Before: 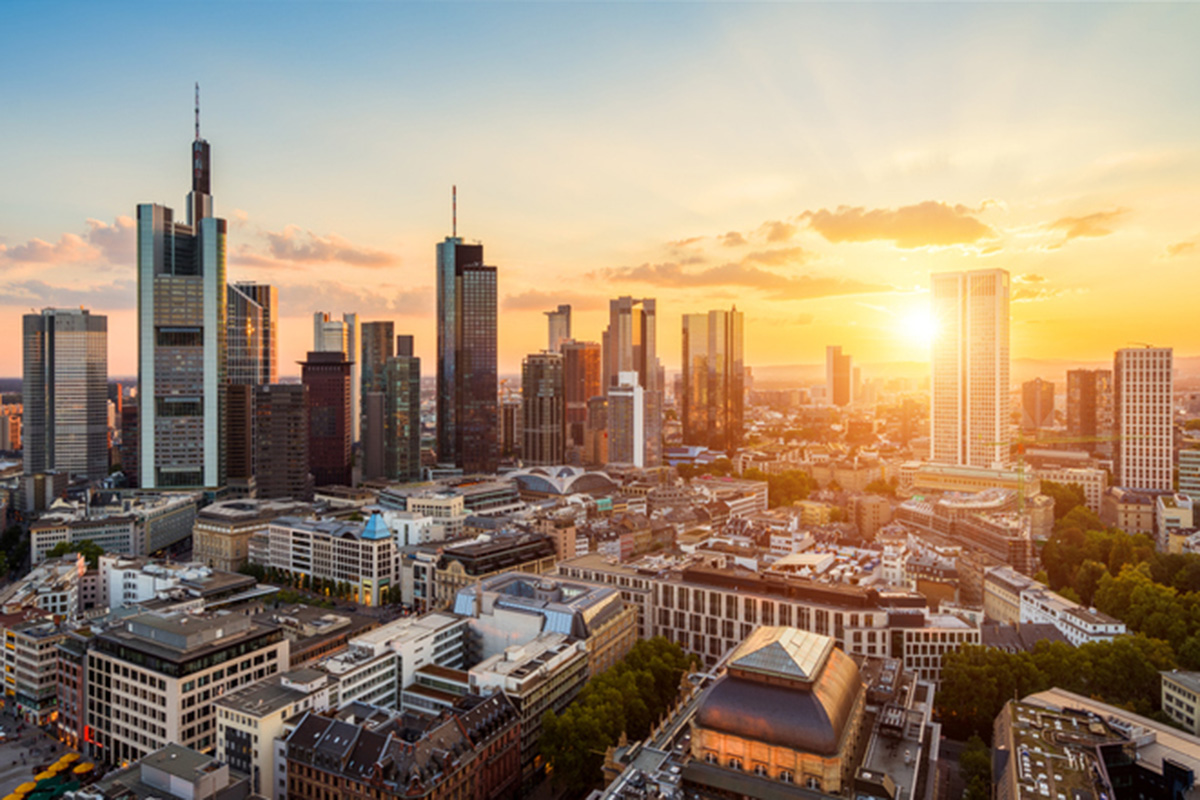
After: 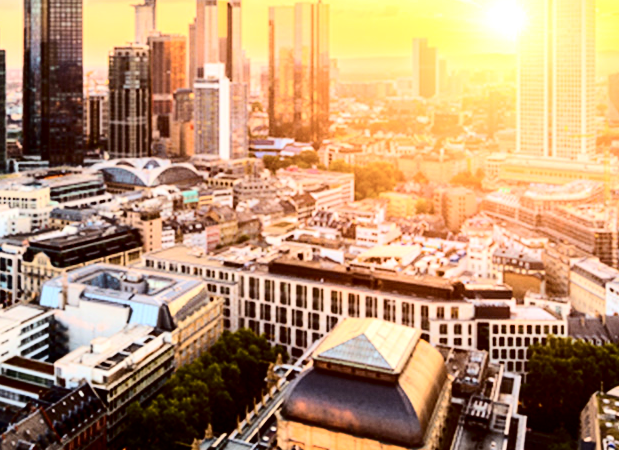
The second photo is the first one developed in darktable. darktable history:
crop: left 34.553%, top 38.552%, right 13.849%, bottom 5.176%
tone equalizer: -8 EV -0.42 EV, -7 EV -0.399 EV, -6 EV -0.371 EV, -5 EV -0.252 EV, -3 EV 0.241 EV, -2 EV 0.312 EV, -1 EV 0.41 EV, +0 EV 0.399 EV, edges refinement/feathering 500, mask exposure compensation -1.57 EV, preserve details no
tone curve: curves: ch0 [(0, 0) (0.004, 0) (0.133, 0.071) (0.325, 0.456) (0.832, 0.957) (1, 1)], color space Lab, independent channels, preserve colors none
color balance rgb: perceptual saturation grading › global saturation 15.3%, perceptual saturation grading › highlights -18.918%, perceptual saturation grading › shadows 19.381%, global vibrance 11.343%, contrast 5.047%
